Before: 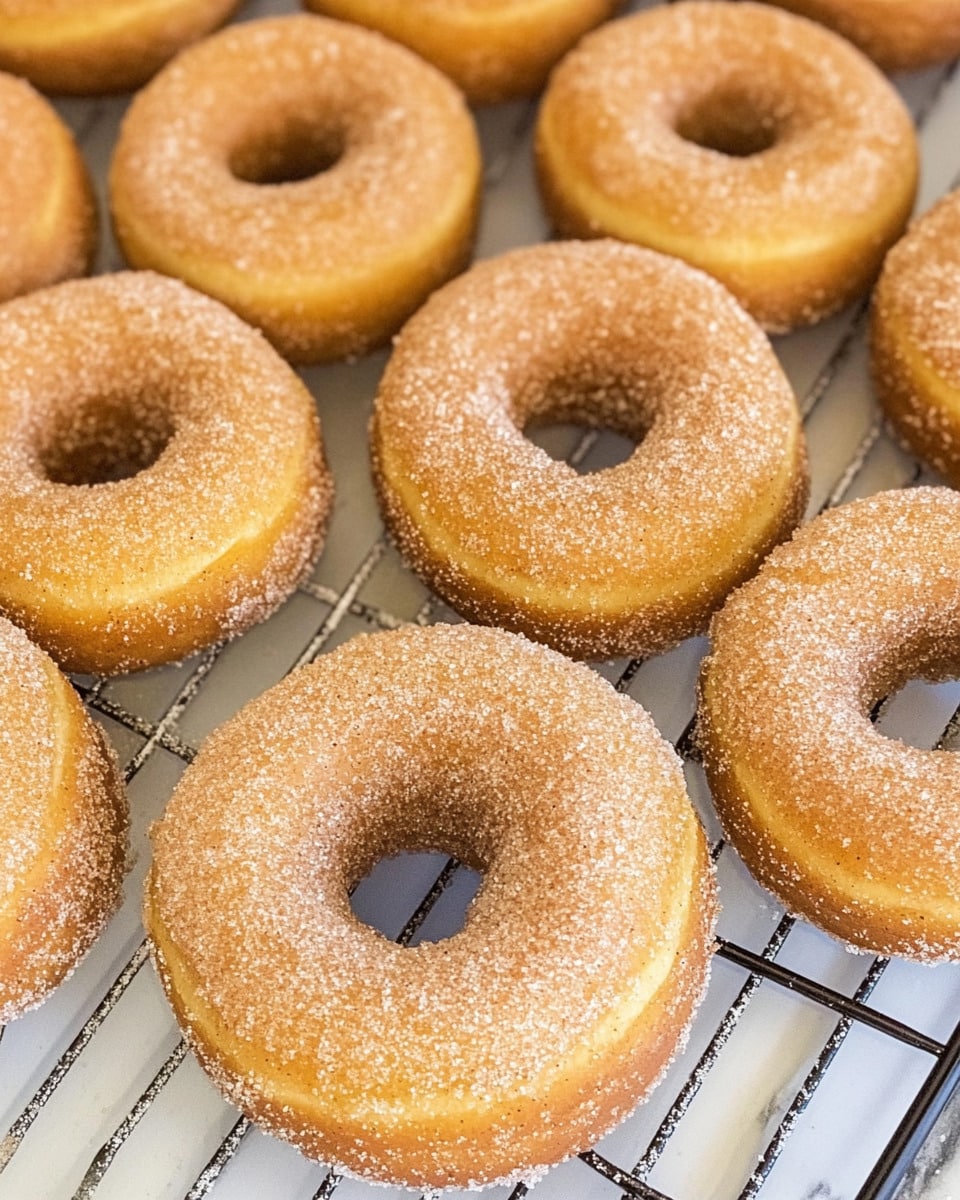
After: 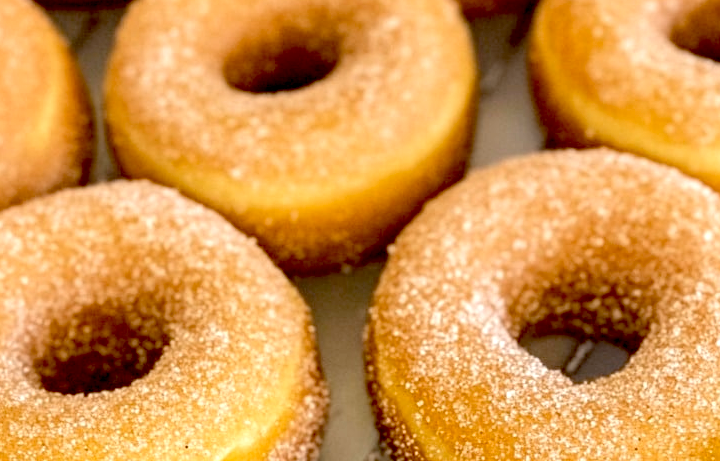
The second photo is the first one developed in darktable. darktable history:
exposure: black level correction 0.032, exposure 0.304 EV, compensate exposure bias true, compensate highlight preservation false
crop: left 0.58%, top 7.64%, right 23.221%, bottom 53.862%
